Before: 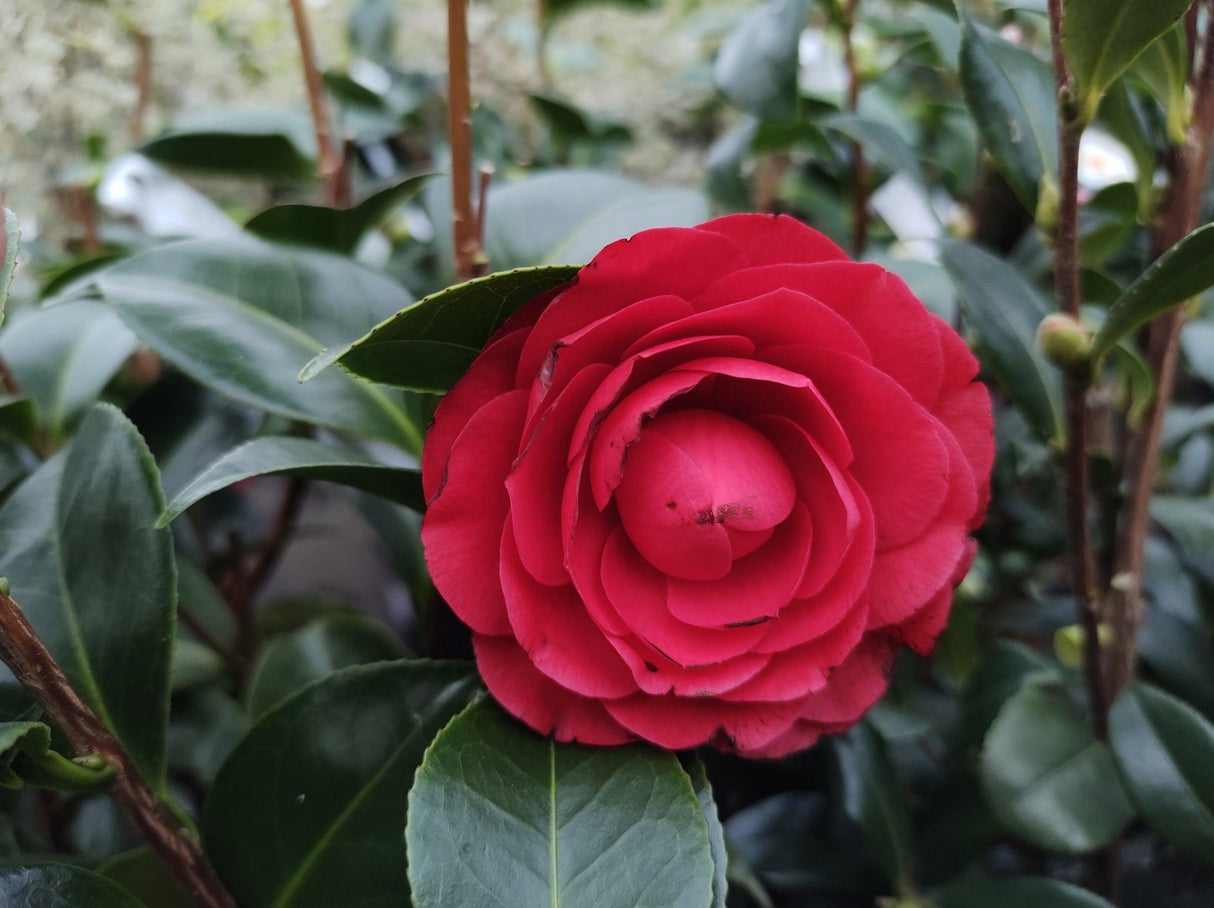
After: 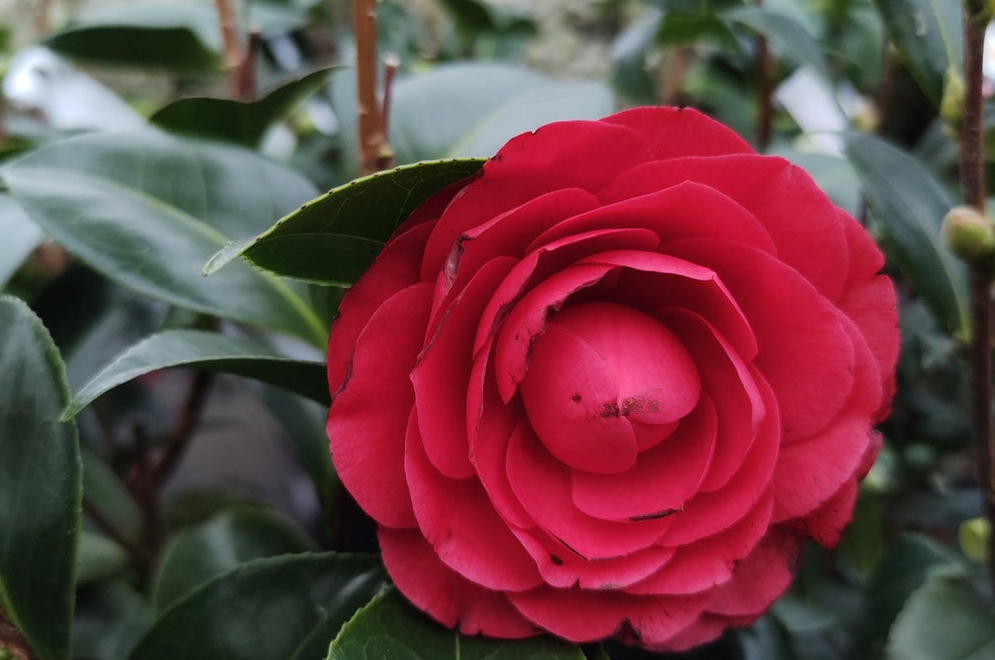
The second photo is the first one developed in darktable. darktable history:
crop: left 7.856%, top 11.836%, right 10.12%, bottom 15.387%
